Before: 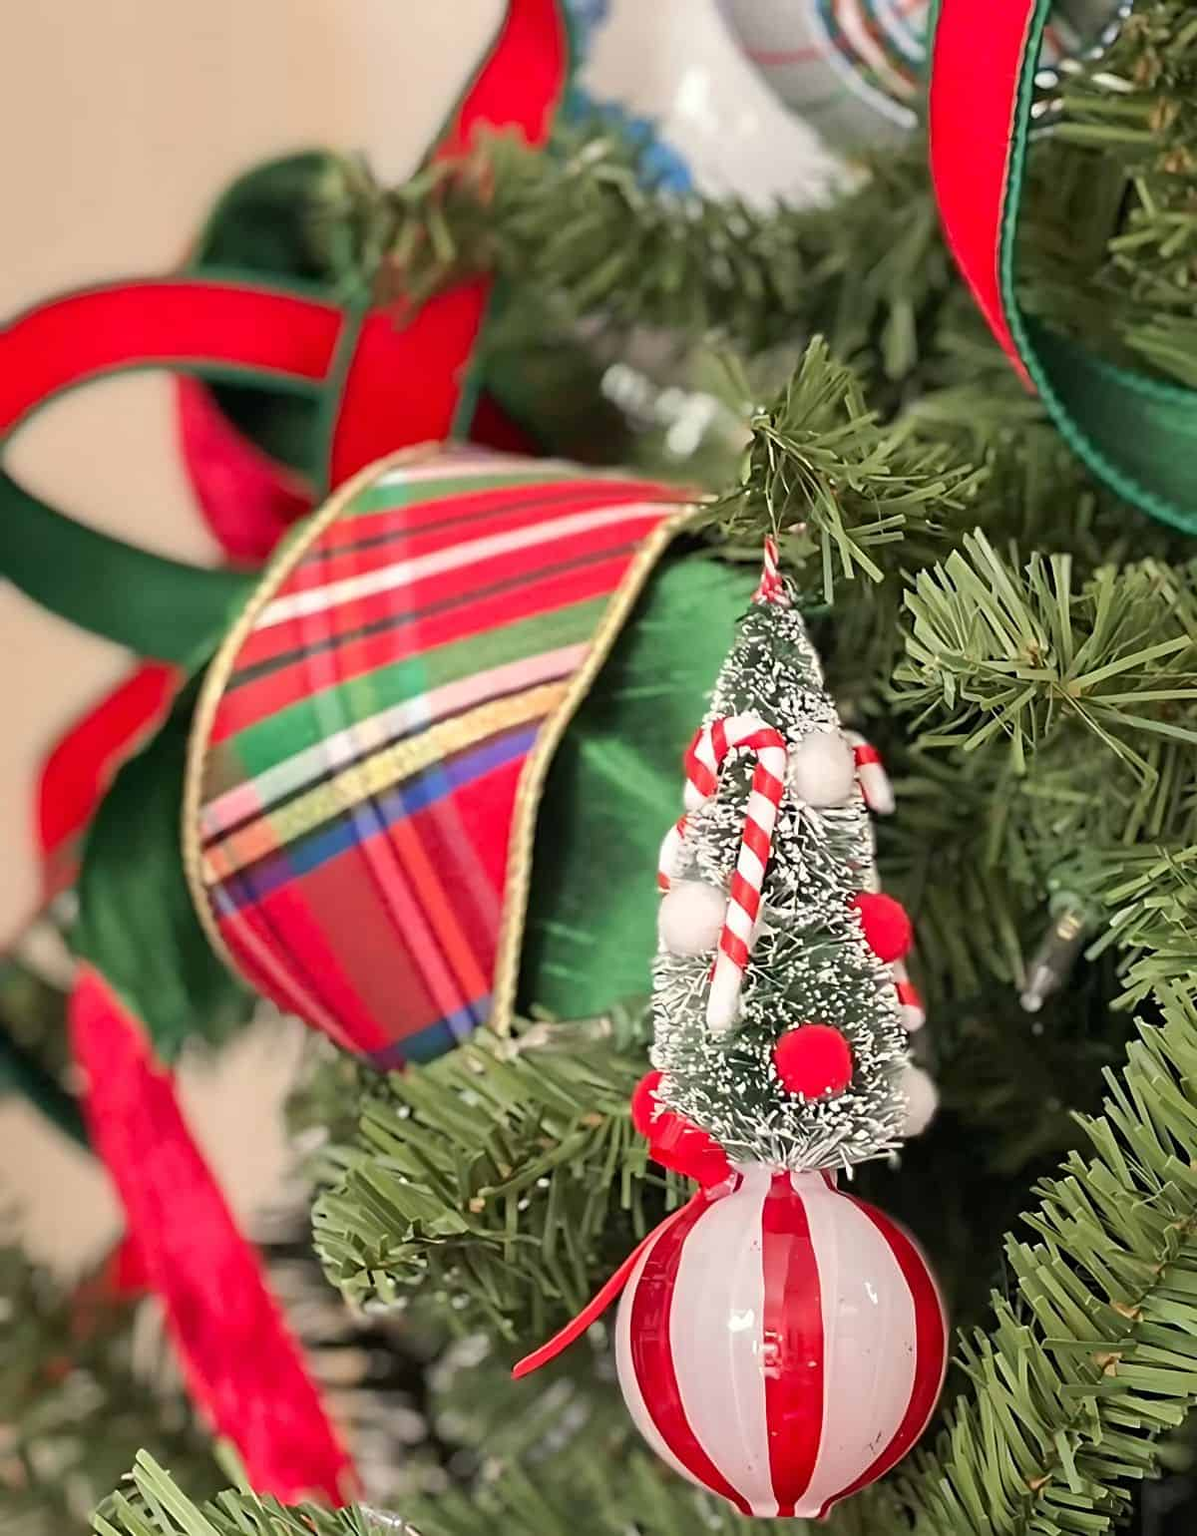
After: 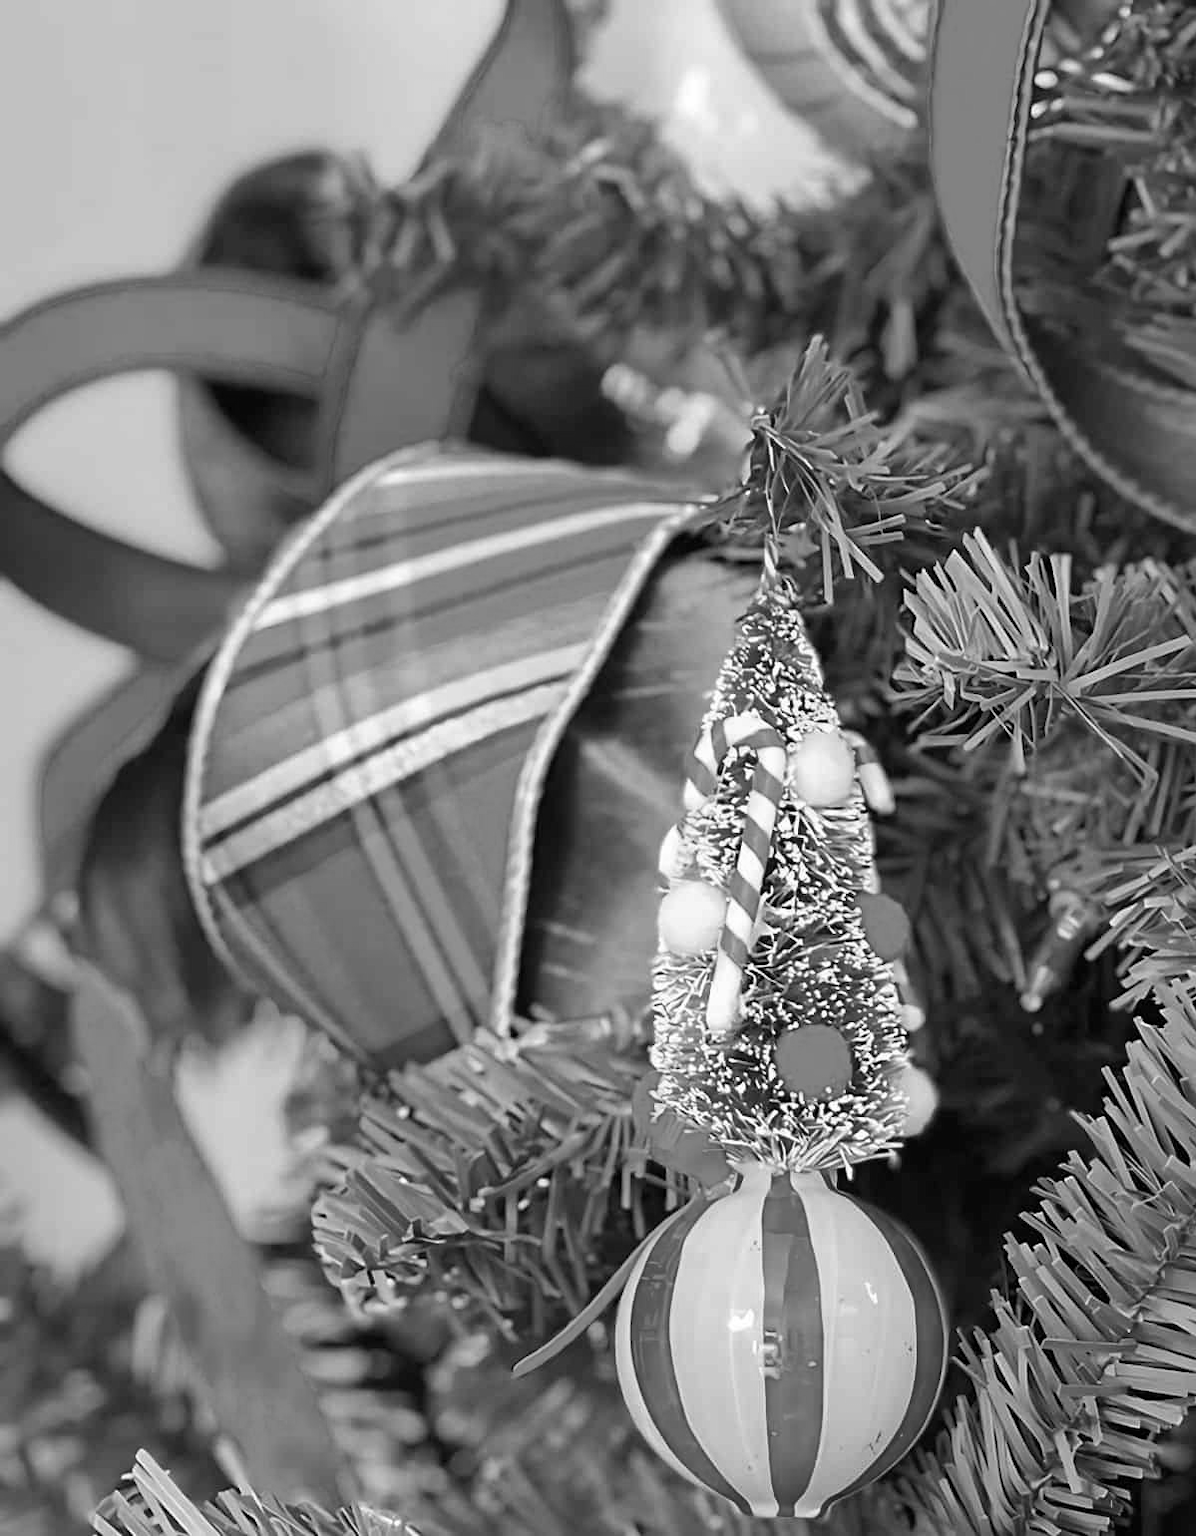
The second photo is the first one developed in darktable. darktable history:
color zones: curves: ch1 [(0, -0.394) (0.143, -0.394) (0.286, -0.394) (0.429, -0.392) (0.571, -0.391) (0.714, -0.391) (0.857, -0.391) (1, -0.394)]
rgb levels: preserve colors max RGB
